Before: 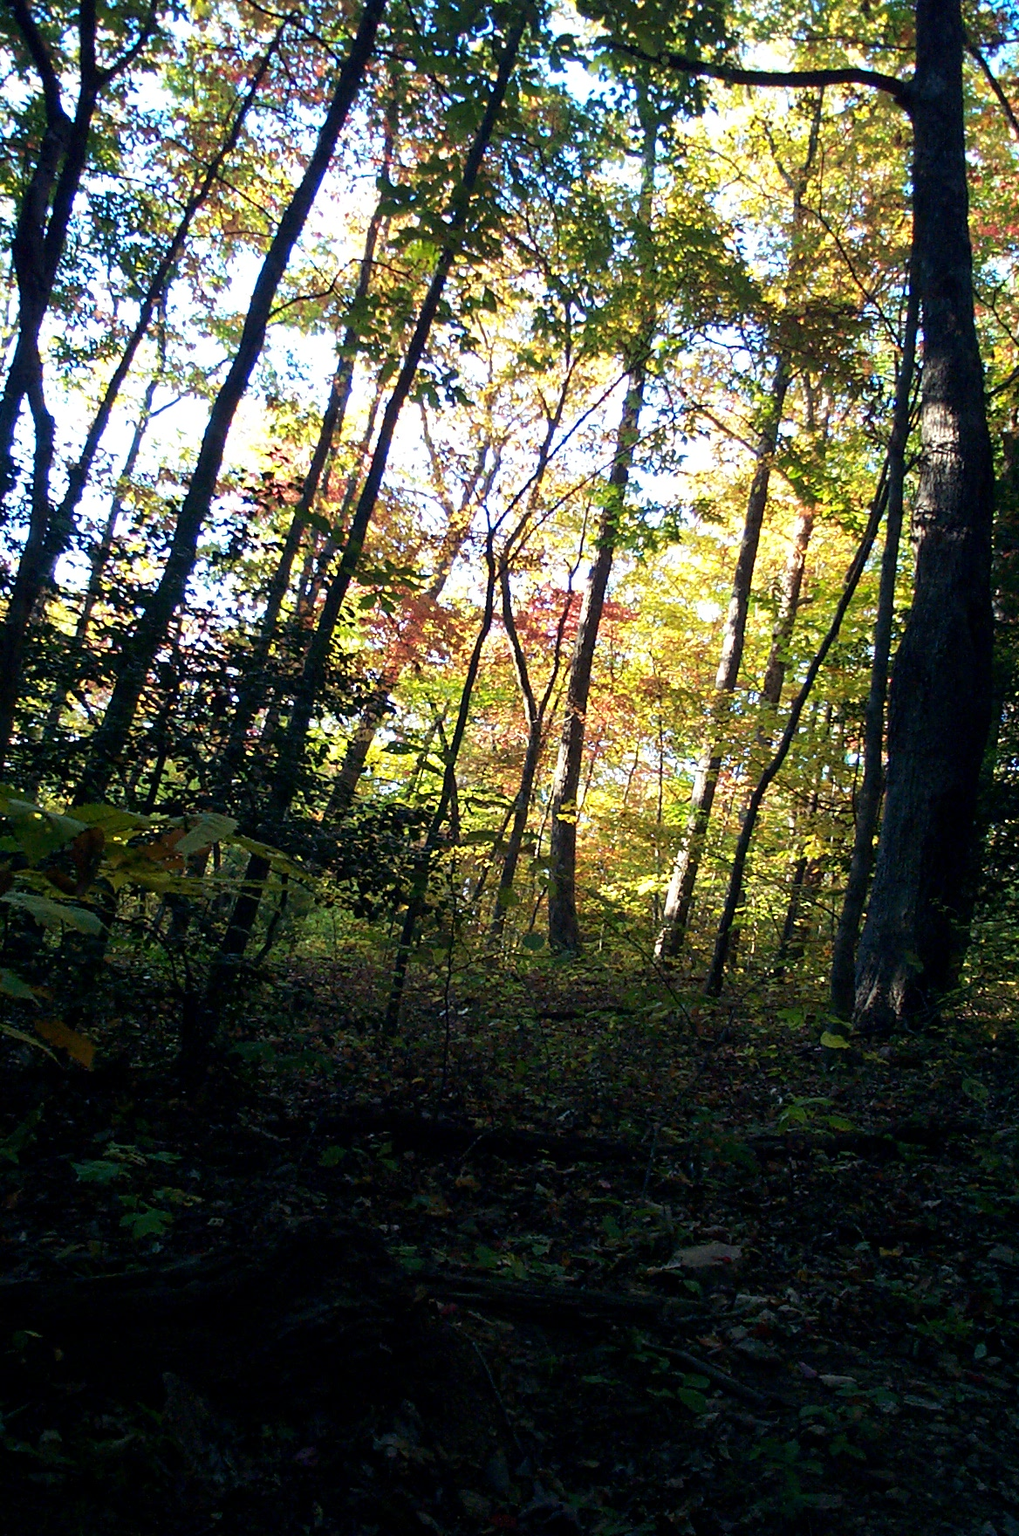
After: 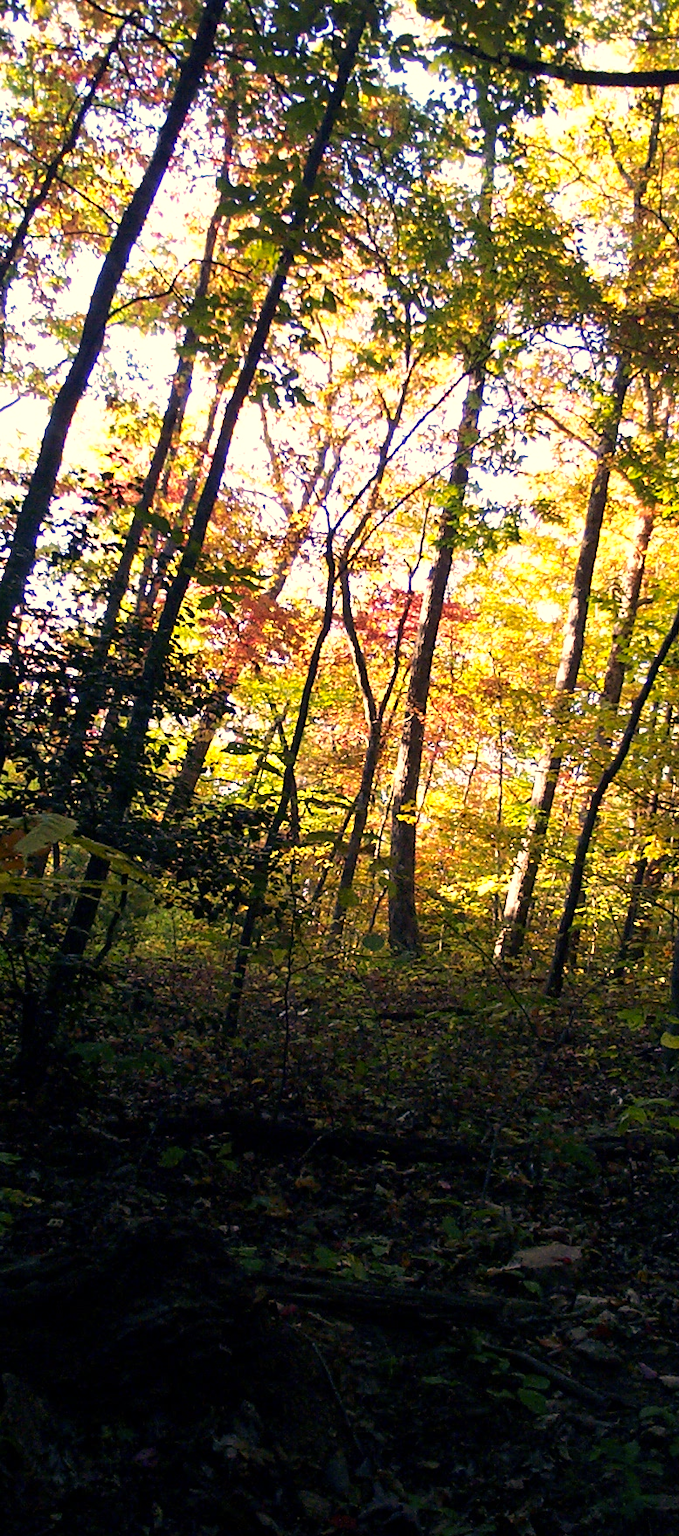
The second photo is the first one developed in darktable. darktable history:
crop and rotate: left 15.754%, right 17.579%
color correction: highlights a* 21.16, highlights b* 19.61
exposure: exposure 0.236 EV, compensate highlight preservation false
